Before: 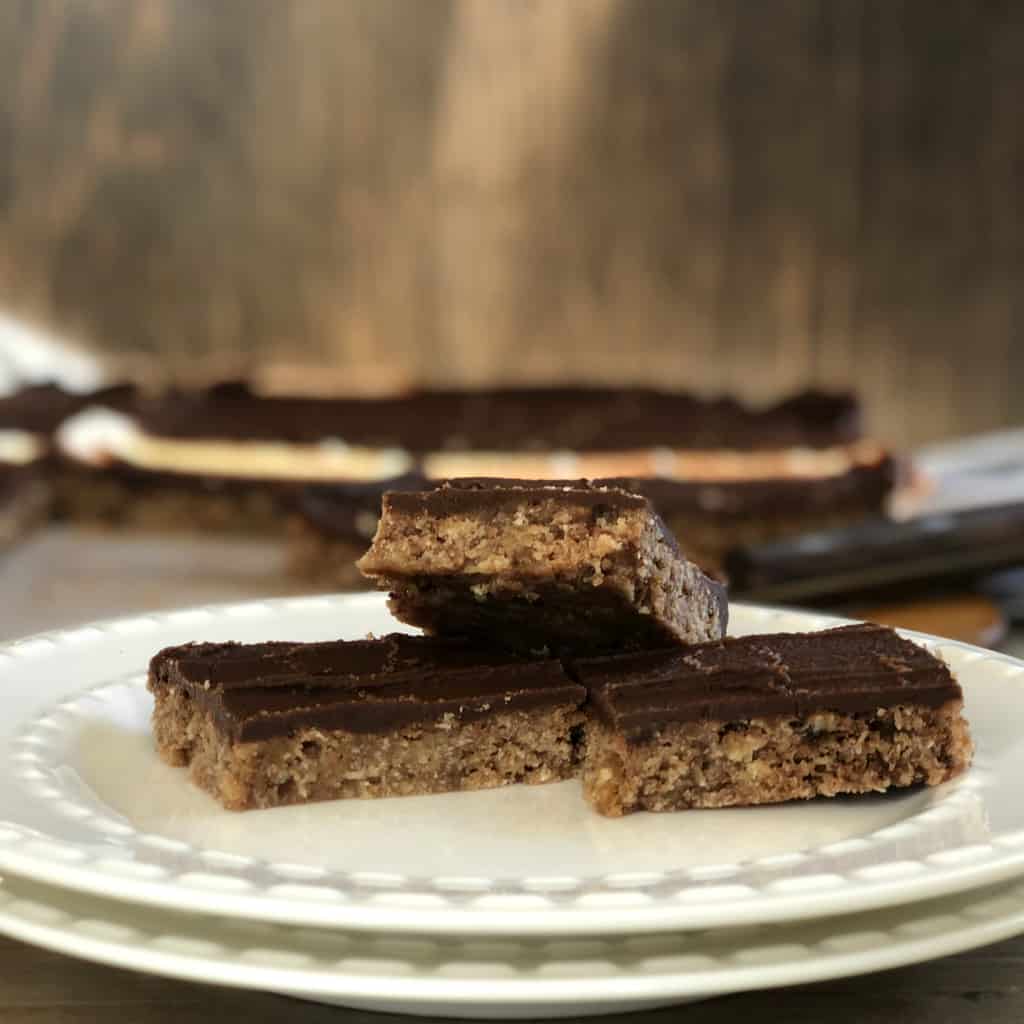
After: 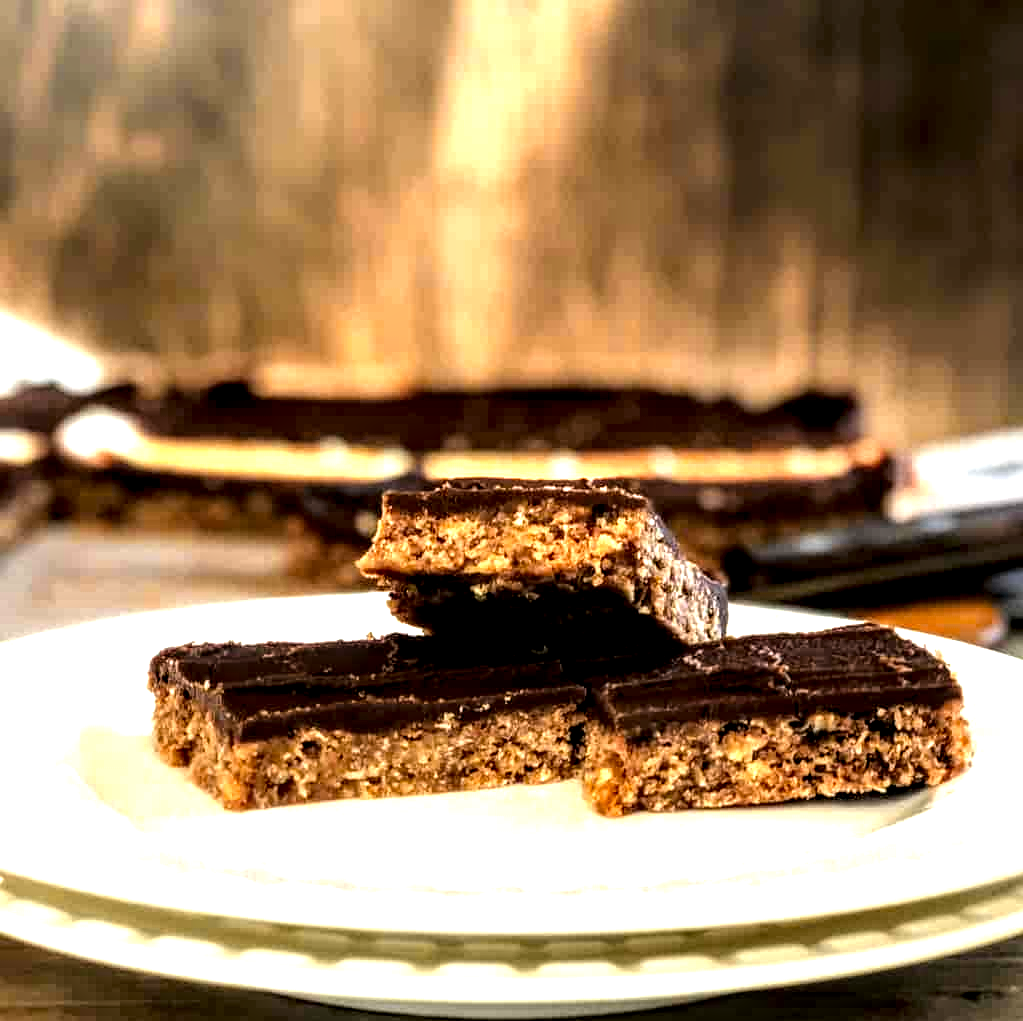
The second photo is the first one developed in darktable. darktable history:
crop: top 0.069%, bottom 0.144%
tone equalizer: -8 EV -1.07 EV, -7 EV -1.03 EV, -6 EV -0.896 EV, -5 EV -0.601 EV, -3 EV 0.609 EV, -2 EV 0.867 EV, -1 EV 0.989 EV, +0 EV 1.05 EV
local contrast: detail 204%
color zones: curves: ch0 [(0, 0.499) (0.143, 0.5) (0.286, 0.5) (0.429, 0.476) (0.571, 0.284) (0.714, 0.243) (0.857, 0.449) (1, 0.499)]; ch1 [(0, 0.532) (0.143, 0.645) (0.286, 0.696) (0.429, 0.211) (0.571, 0.504) (0.714, 0.493) (0.857, 0.495) (1, 0.532)]; ch2 [(0, 0.5) (0.143, 0.5) (0.286, 0.427) (0.429, 0.324) (0.571, 0.5) (0.714, 0.5) (0.857, 0.5) (1, 0.5)]
